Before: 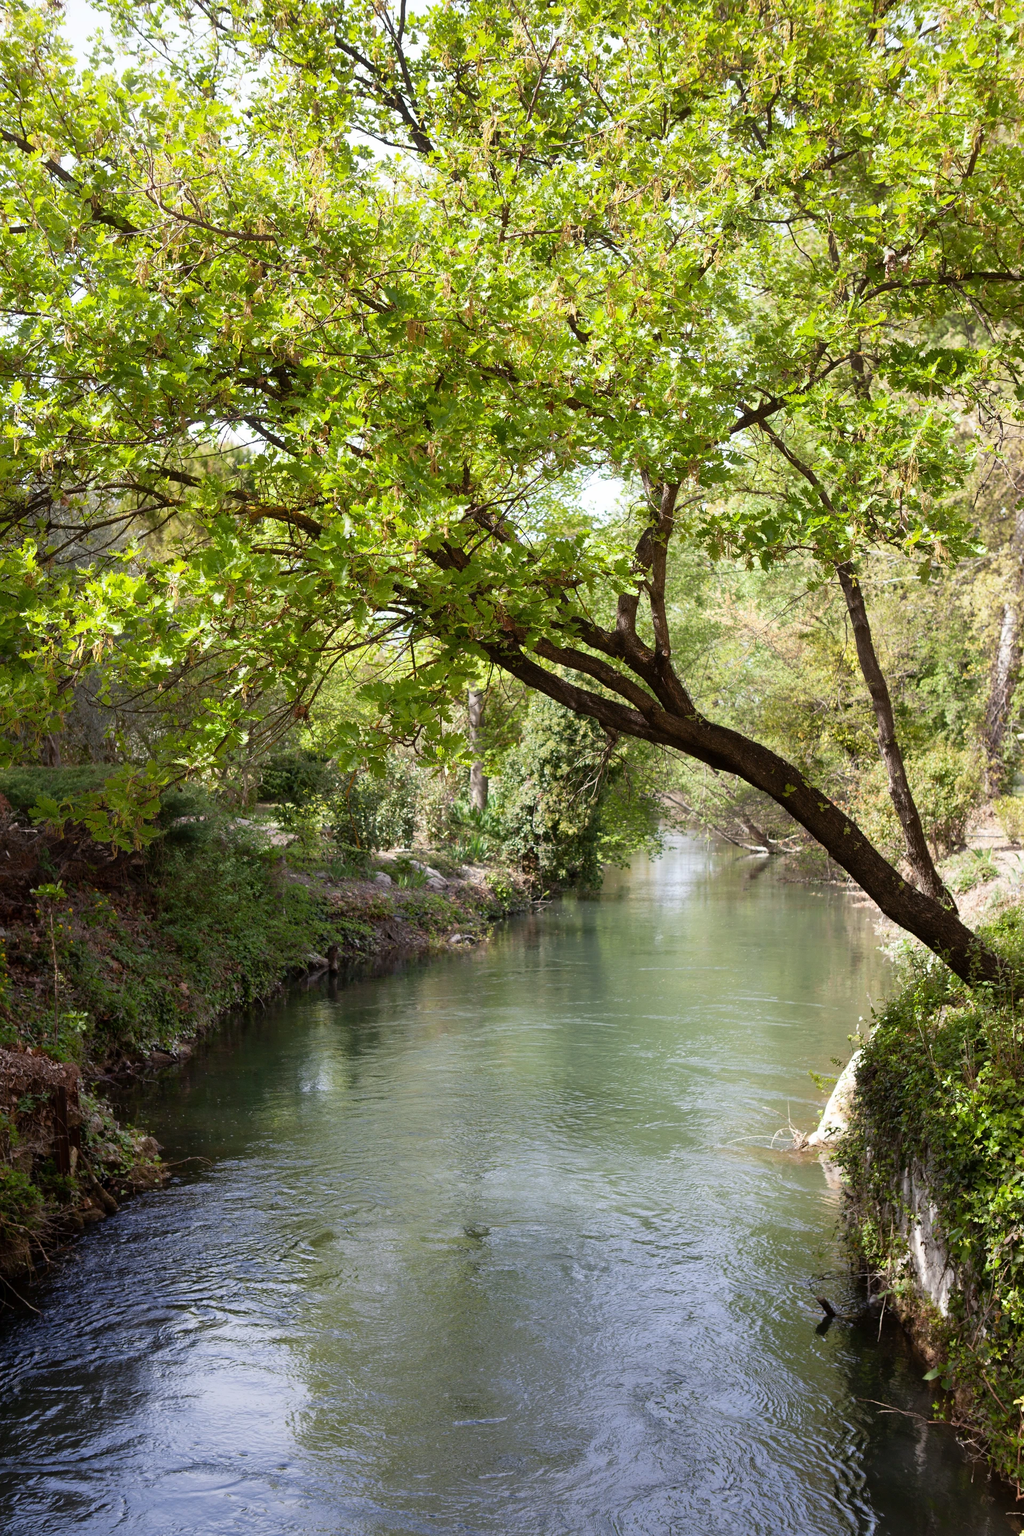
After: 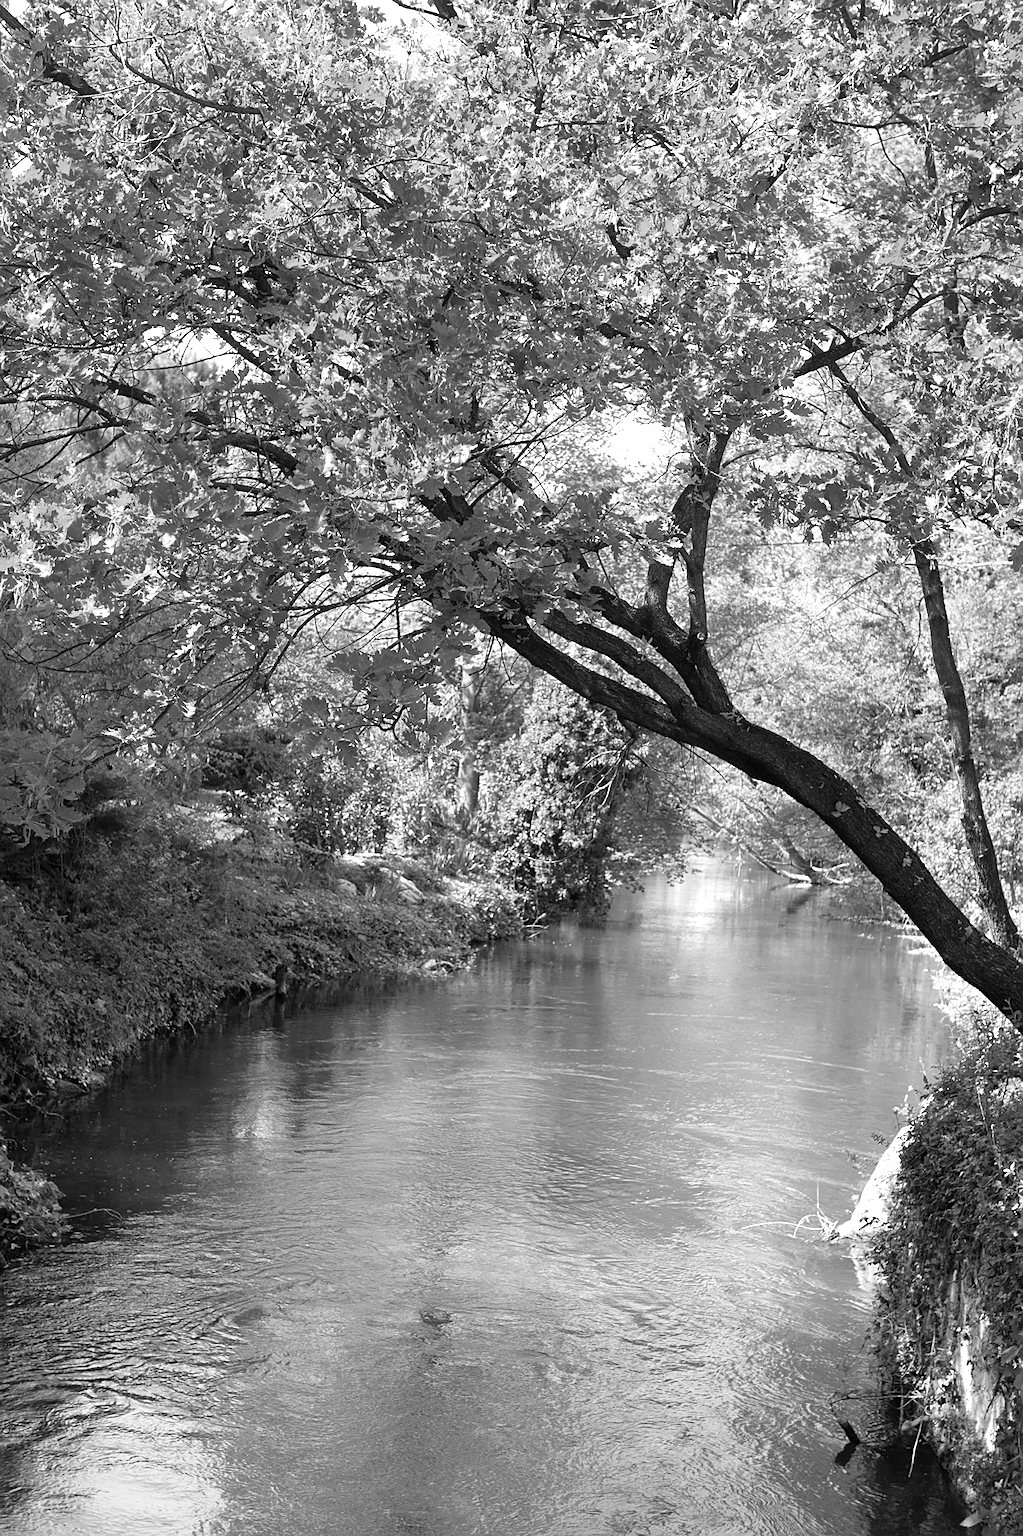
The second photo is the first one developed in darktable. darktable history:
monochrome: a 0, b 0, size 0.5, highlights 0.57
sharpen: on, module defaults
exposure: exposure 0.485 EV, compensate highlight preservation false
crop and rotate: angle -3.27°, left 5.211%, top 5.211%, right 4.607%, bottom 4.607%
